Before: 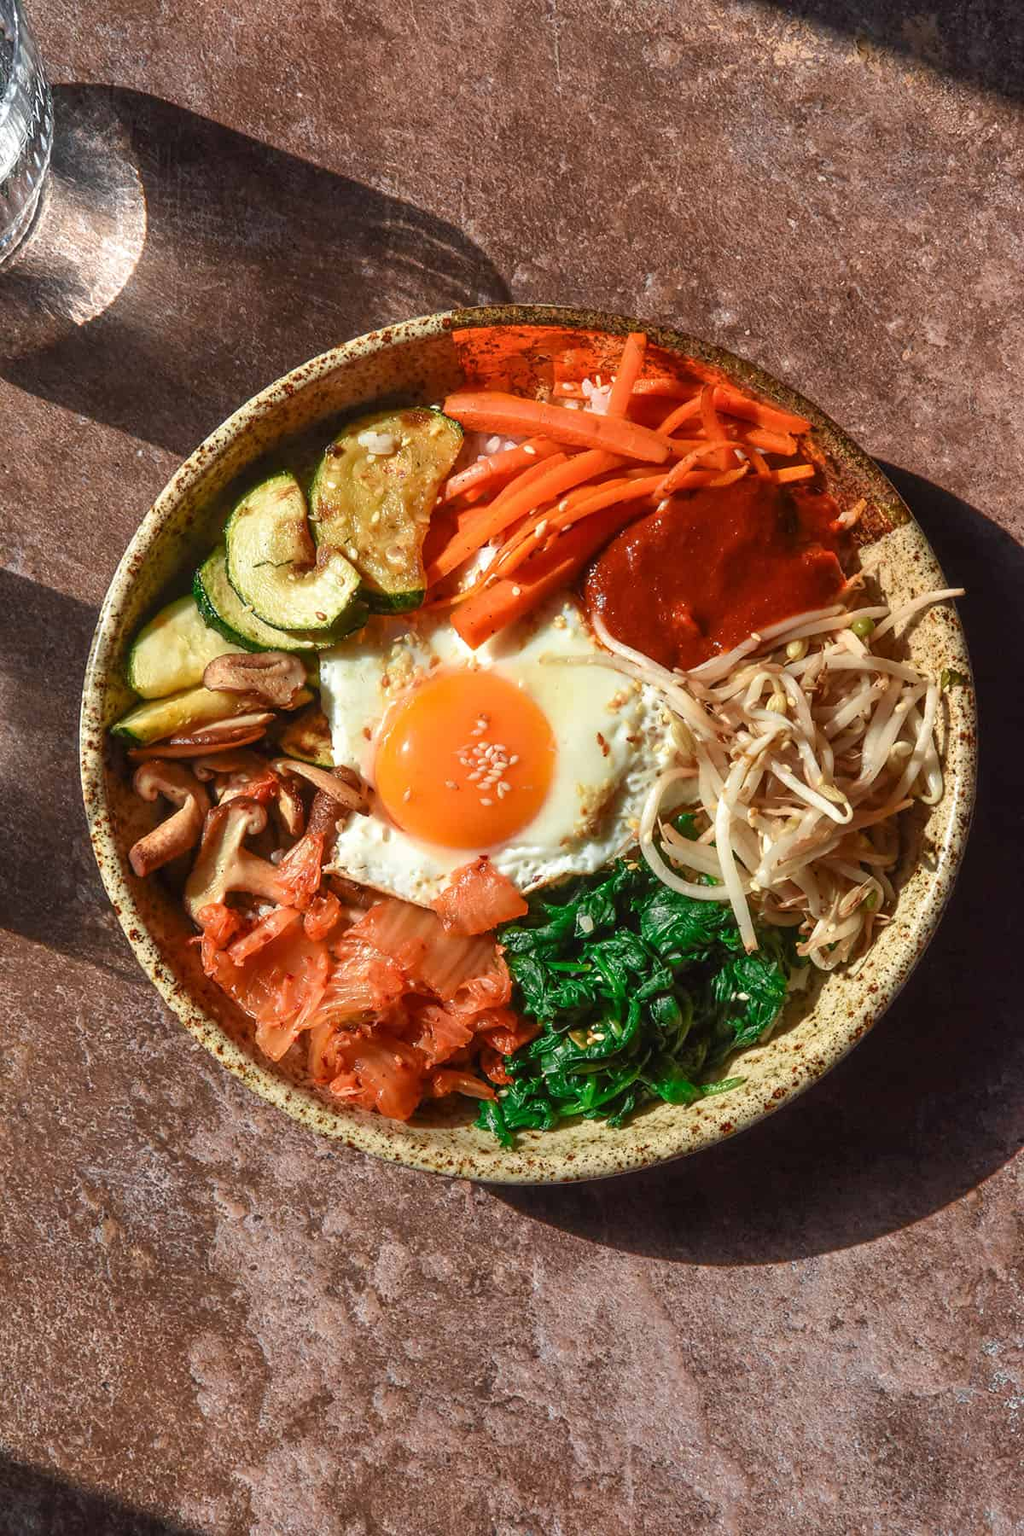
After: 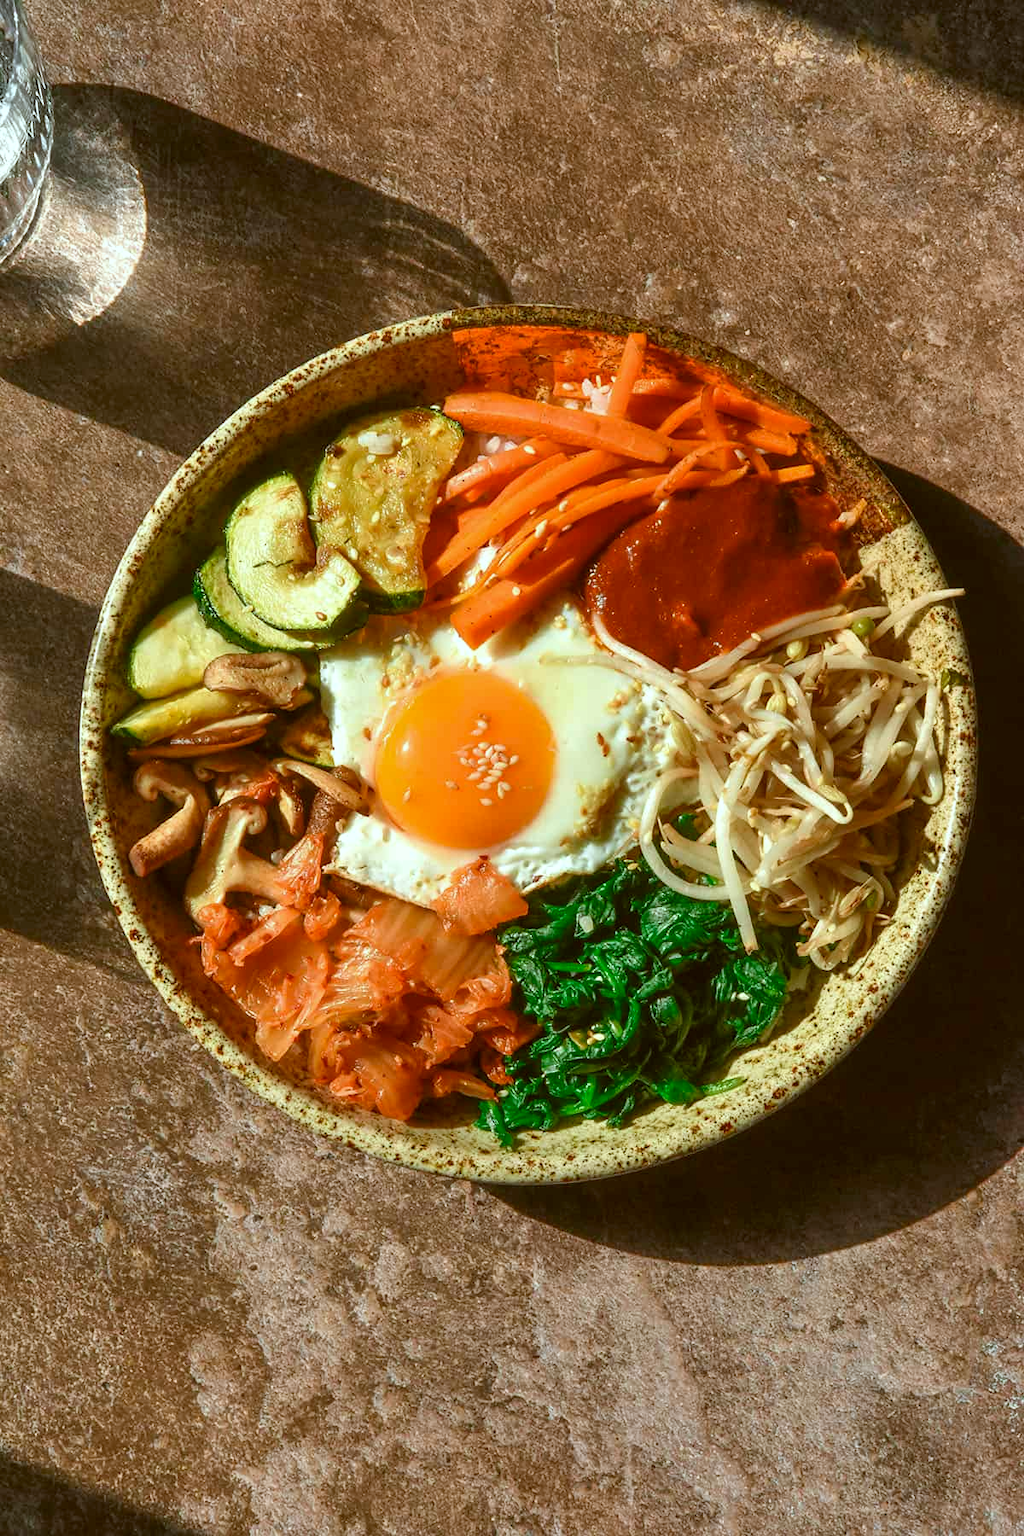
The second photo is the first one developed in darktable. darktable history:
color calibration: illuminant F (fluorescent), F source F9 (Cool White Deluxe 4150 K) – high CRI, x 0.374, y 0.373, temperature 4154.57 K, saturation algorithm version 1 (2020)
color correction: highlights a* -1.45, highlights b* 10.63, shadows a* 0.246, shadows b* 19.44
exposure: exposure 0.073 EV, compensate exposure bias true, compensate highlight preservation false
